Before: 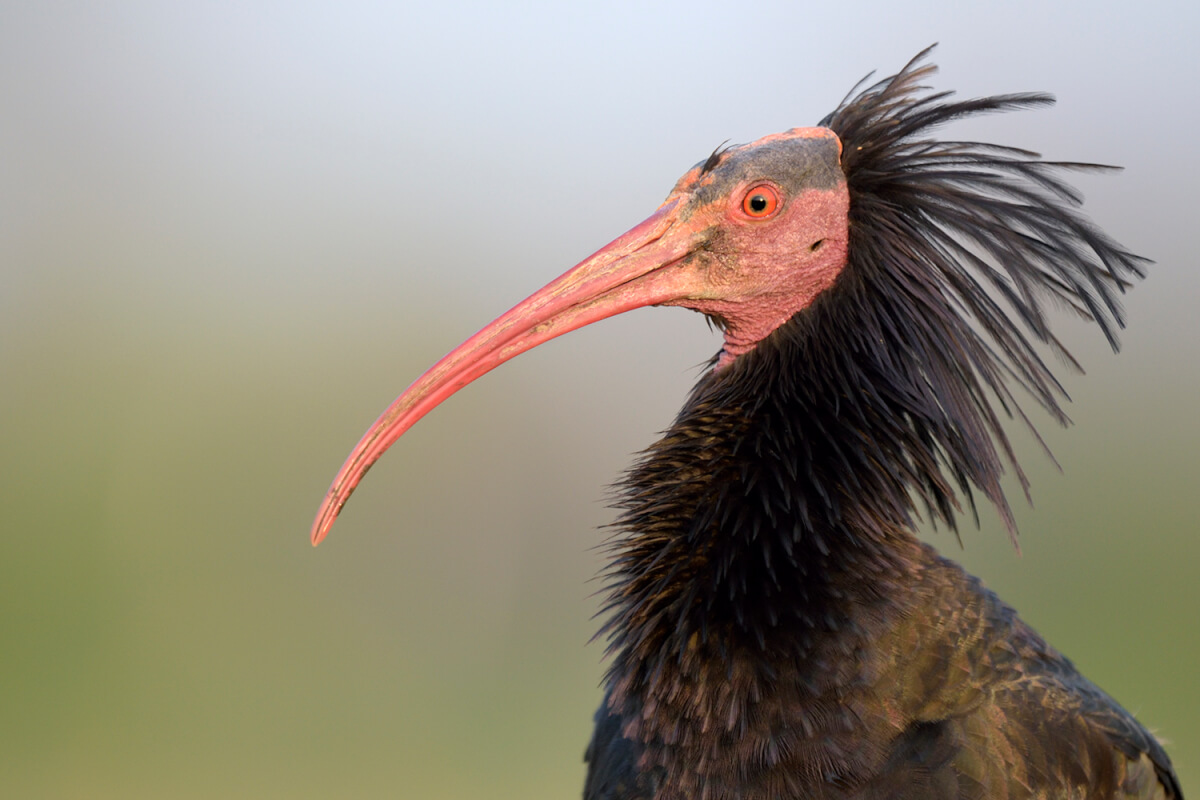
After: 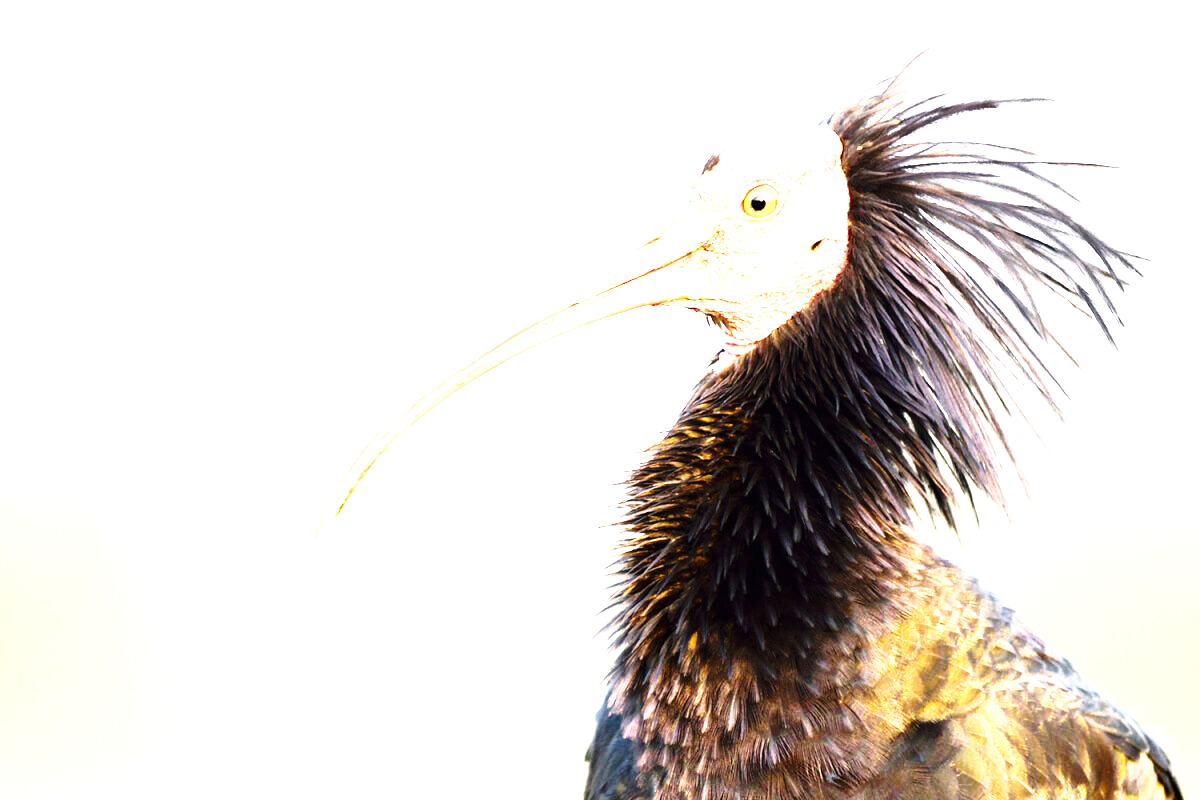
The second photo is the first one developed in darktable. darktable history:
base curve: curves: ch0 [(0, 0) (0.028, 0.03) (0.121, 0.232) (0.46, 0.748) (0.859, 0.968) (1, 1)], preserve colors none
exposure: black level correction 0, exposure 1 EV, compensate highlight preservation false
color balance rgb: perceptual saturation grading › global saturation 0.877%, perceptual brilliance grading › global brilliance 30.172%, perceptual brilliance grading › highlights 49.735%, perceptual brilliance grading › mid-tones 49.341%, perceptual brilliance grading › shadows -22.196%, global vibrance 9.616%
